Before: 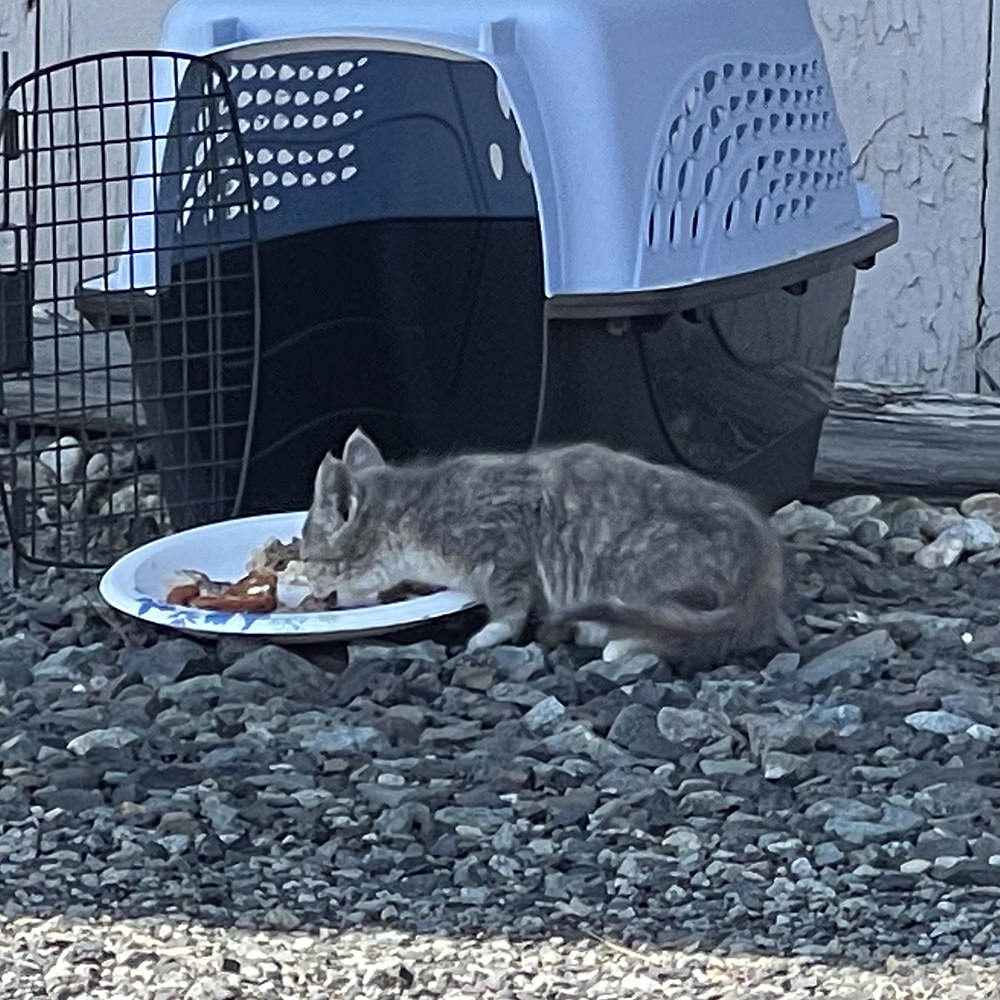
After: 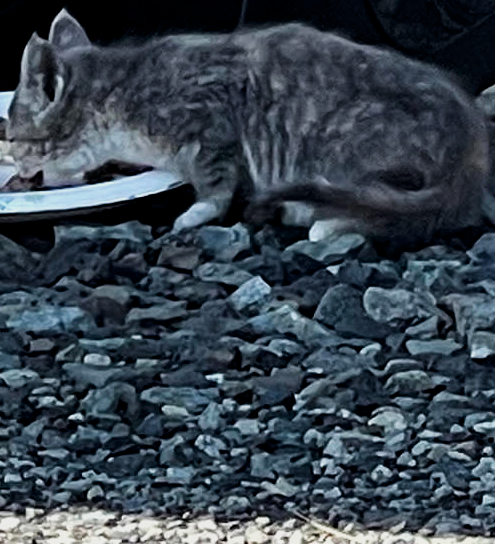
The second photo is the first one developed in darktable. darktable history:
crop: left 29.49%, top 42.061%, right 21.009%, bottom 3.496%
contrast brightness saturation: contrast 0.066, brightness -0.132, saturation 0.057
filmic rgb: black relative exposure -5.11 EV, white relative exposure 3.18 EV, hardness 3.41, contrast 1.195, highlights saturation mix -49.95%
